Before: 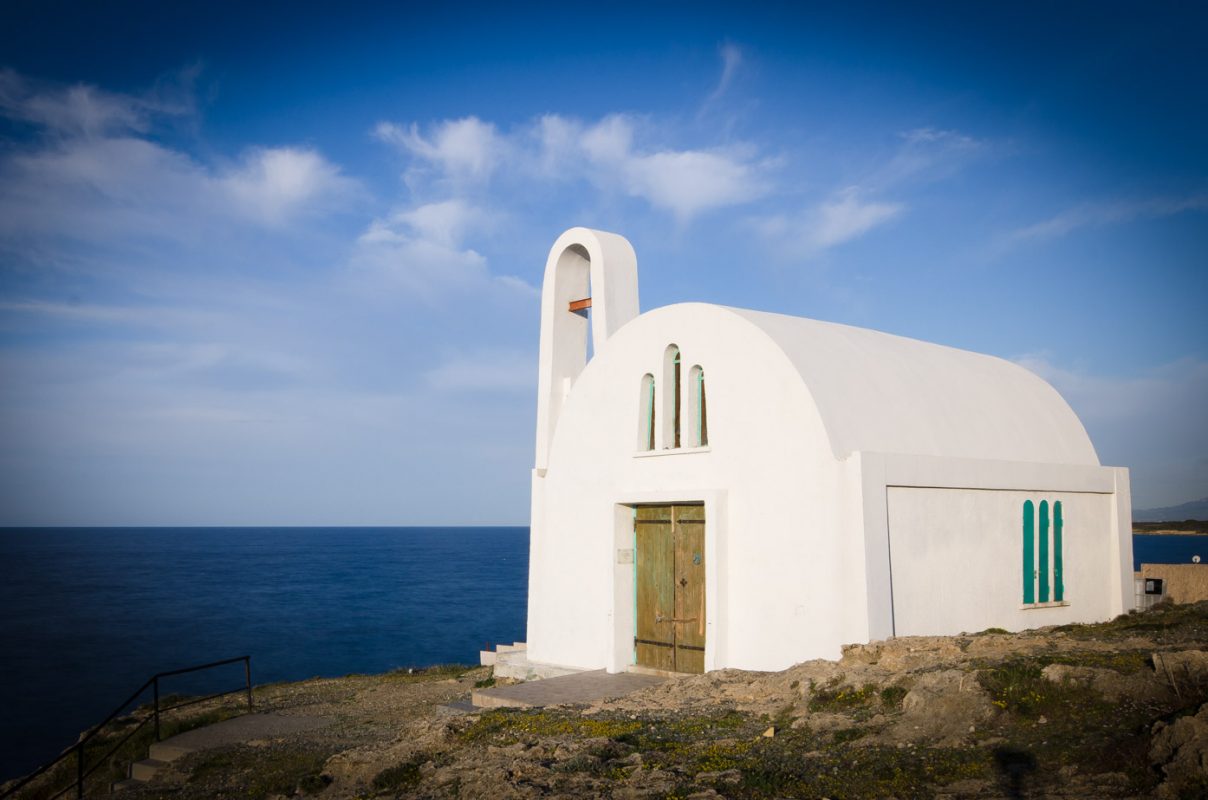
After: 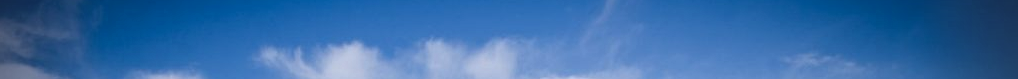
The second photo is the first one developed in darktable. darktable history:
local contrast: on, module defaults
vignetting: on, module defaults
crop and rotate: left 9.644%, top 9.491%, right 6.021%, bottom 80.509%
